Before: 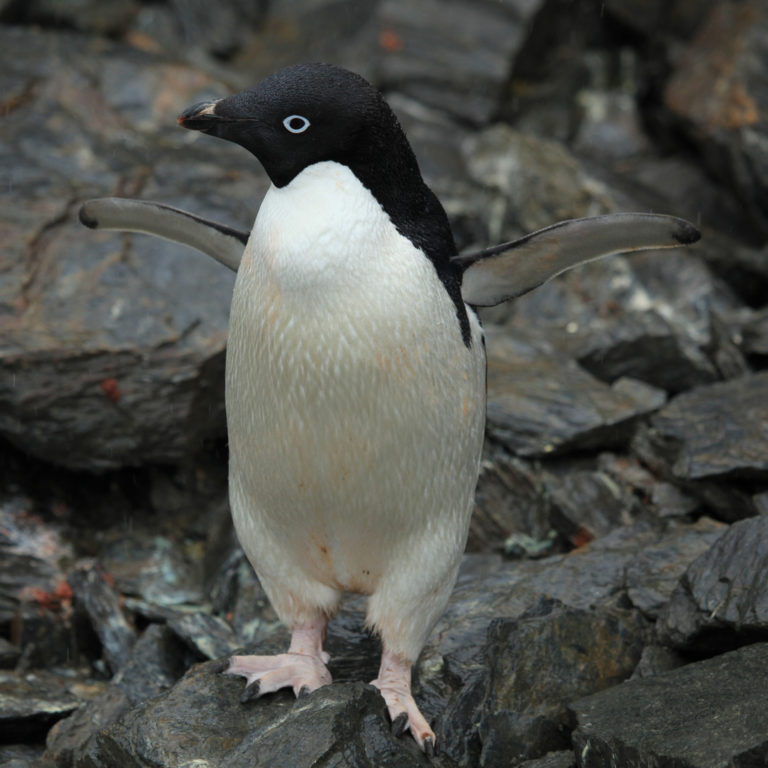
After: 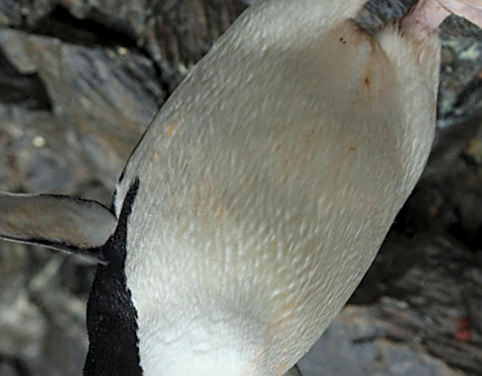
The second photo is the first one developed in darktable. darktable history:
crop and rotate: angle 148.45°, left 9.156%, top 15.644%, right 4.358%, bottom 16.907%
local contrast: on, module defaults
sharpen: on, module defaults
